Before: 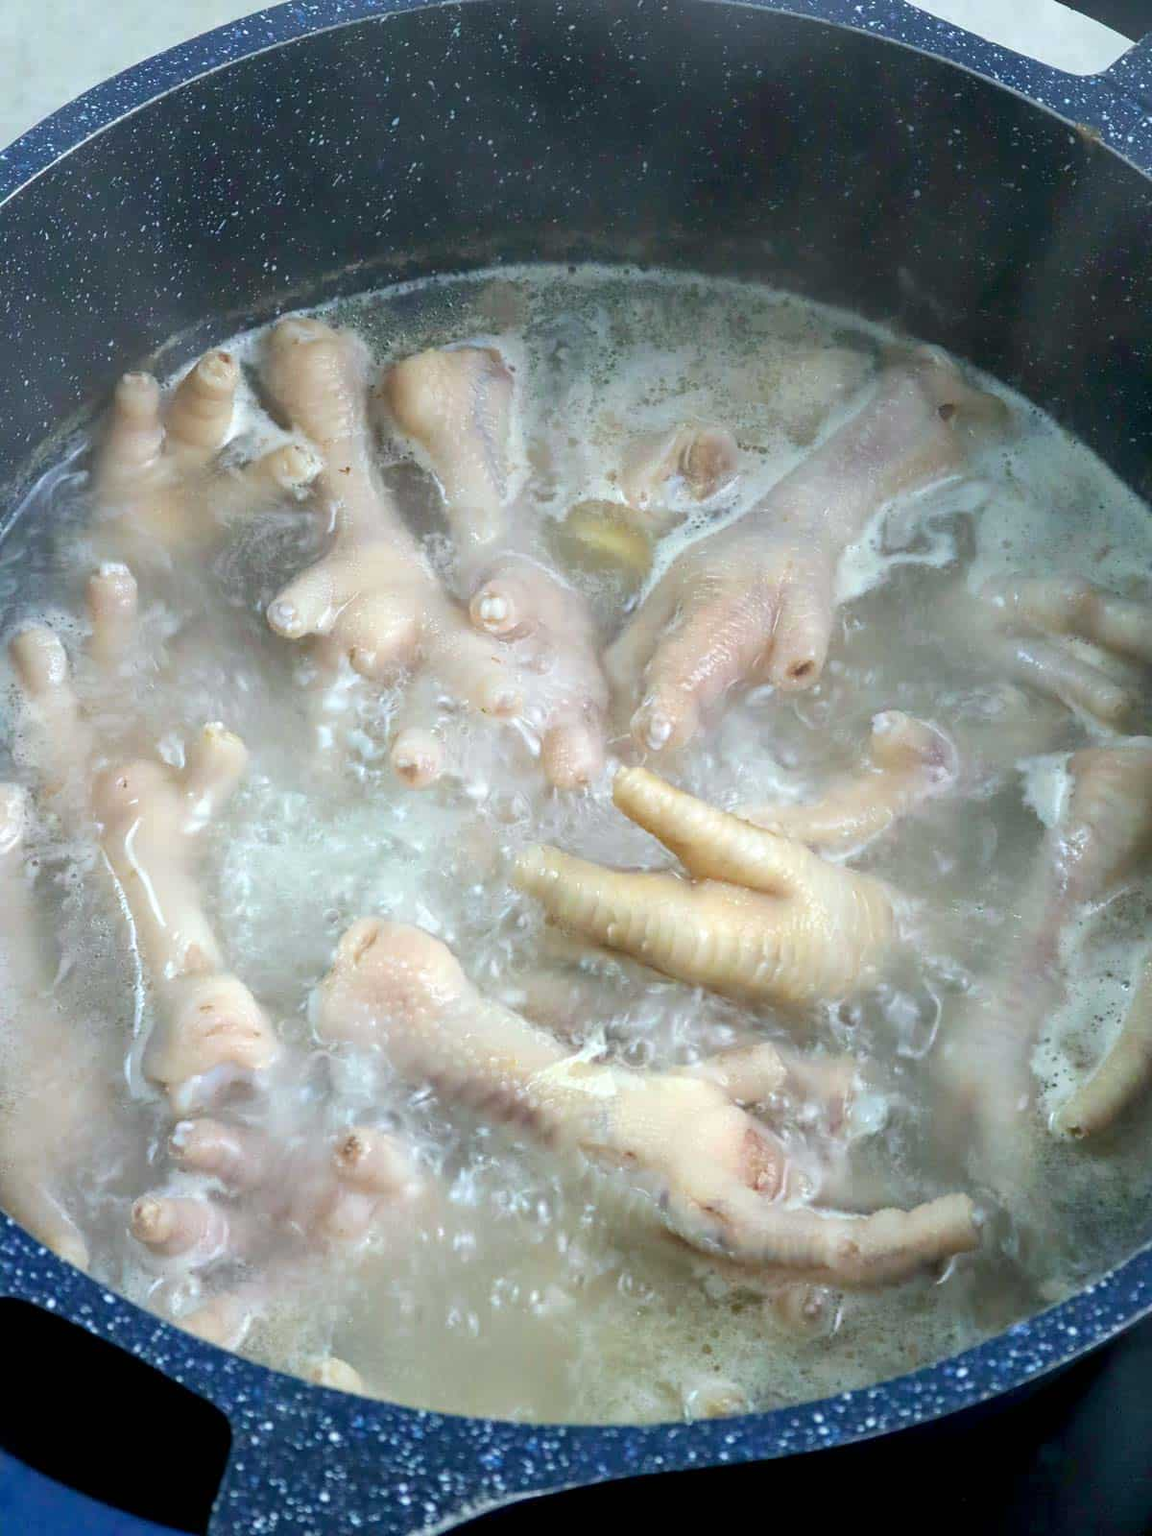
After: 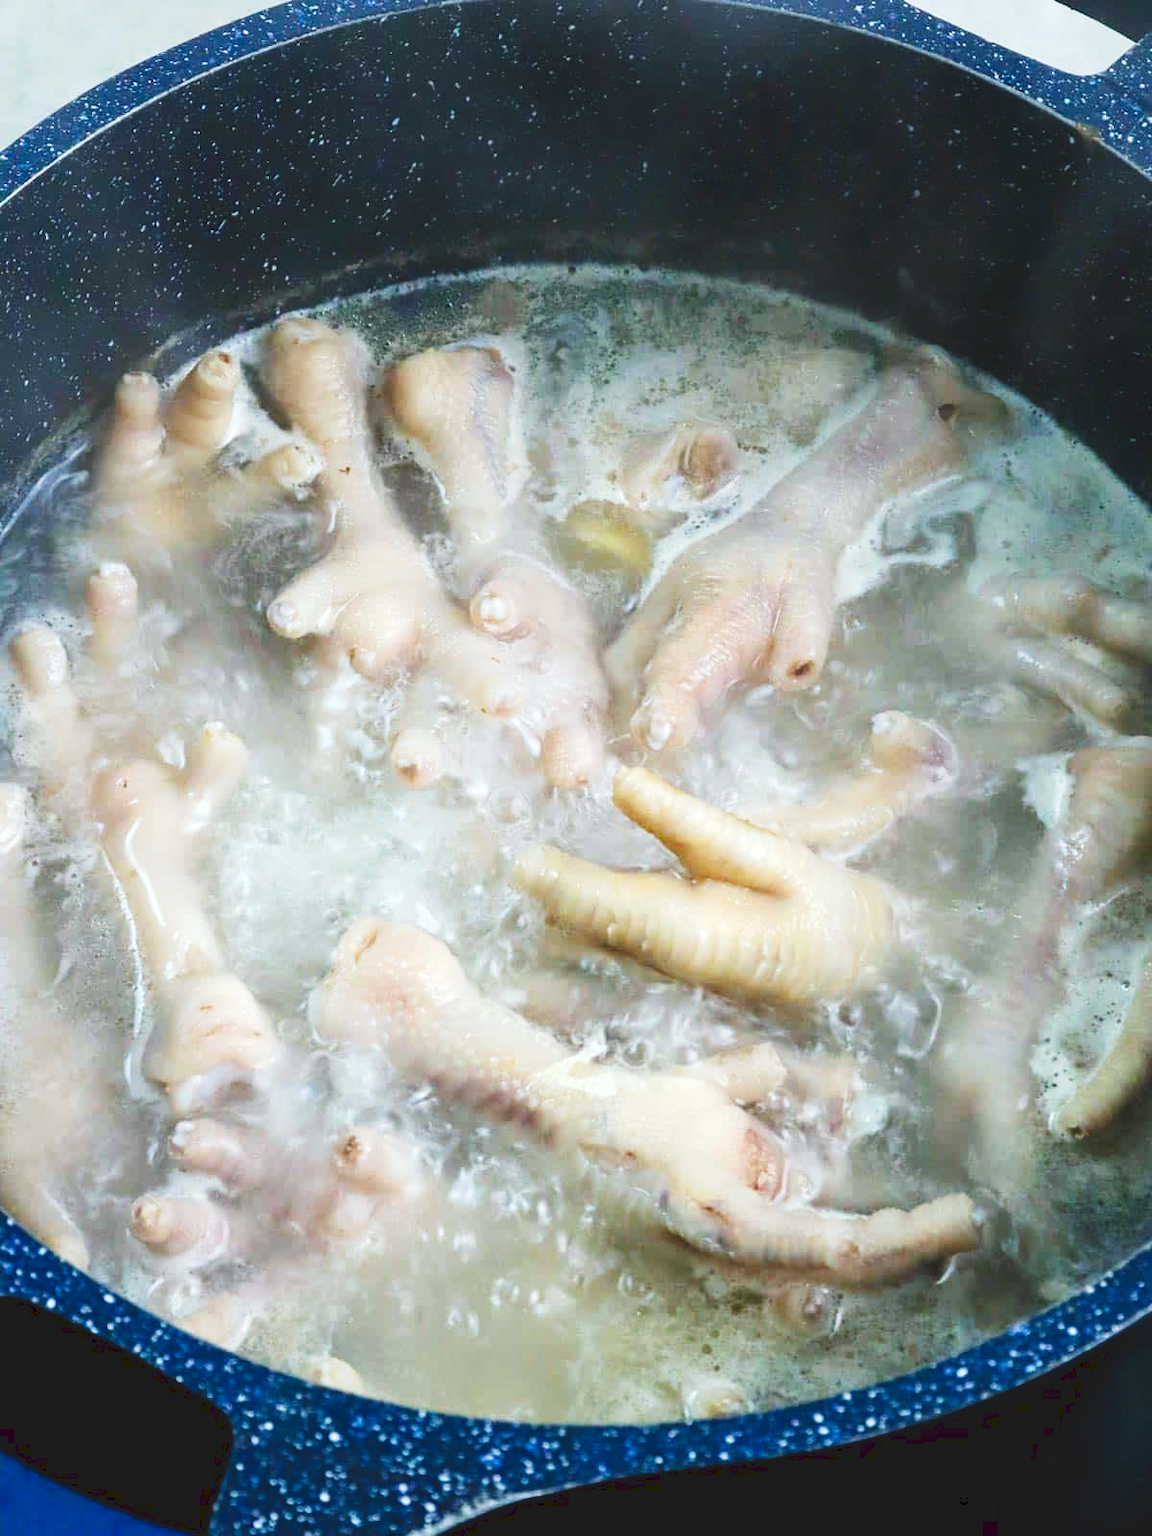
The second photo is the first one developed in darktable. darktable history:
tone curve: curves: ch0 [(0, 0) (0.003, 0.103) (0.011, 0.103) (0.025, 0.105) (0.044, 0.108) (0.069, 0.108) (0.1, 0.111) (0.136, 0.121) (0.177, 0.145) (0.224, 0.174) (0.277, 0.223) (0.335, 0.289) (0.399, 0.374) (0.468, 0.47) (0.543, 0.579) (0.623, 0.687) (0.709, 0.787) (0.801, 0.879) (0.898, 0.942) (1, 1)], preserve colors none
